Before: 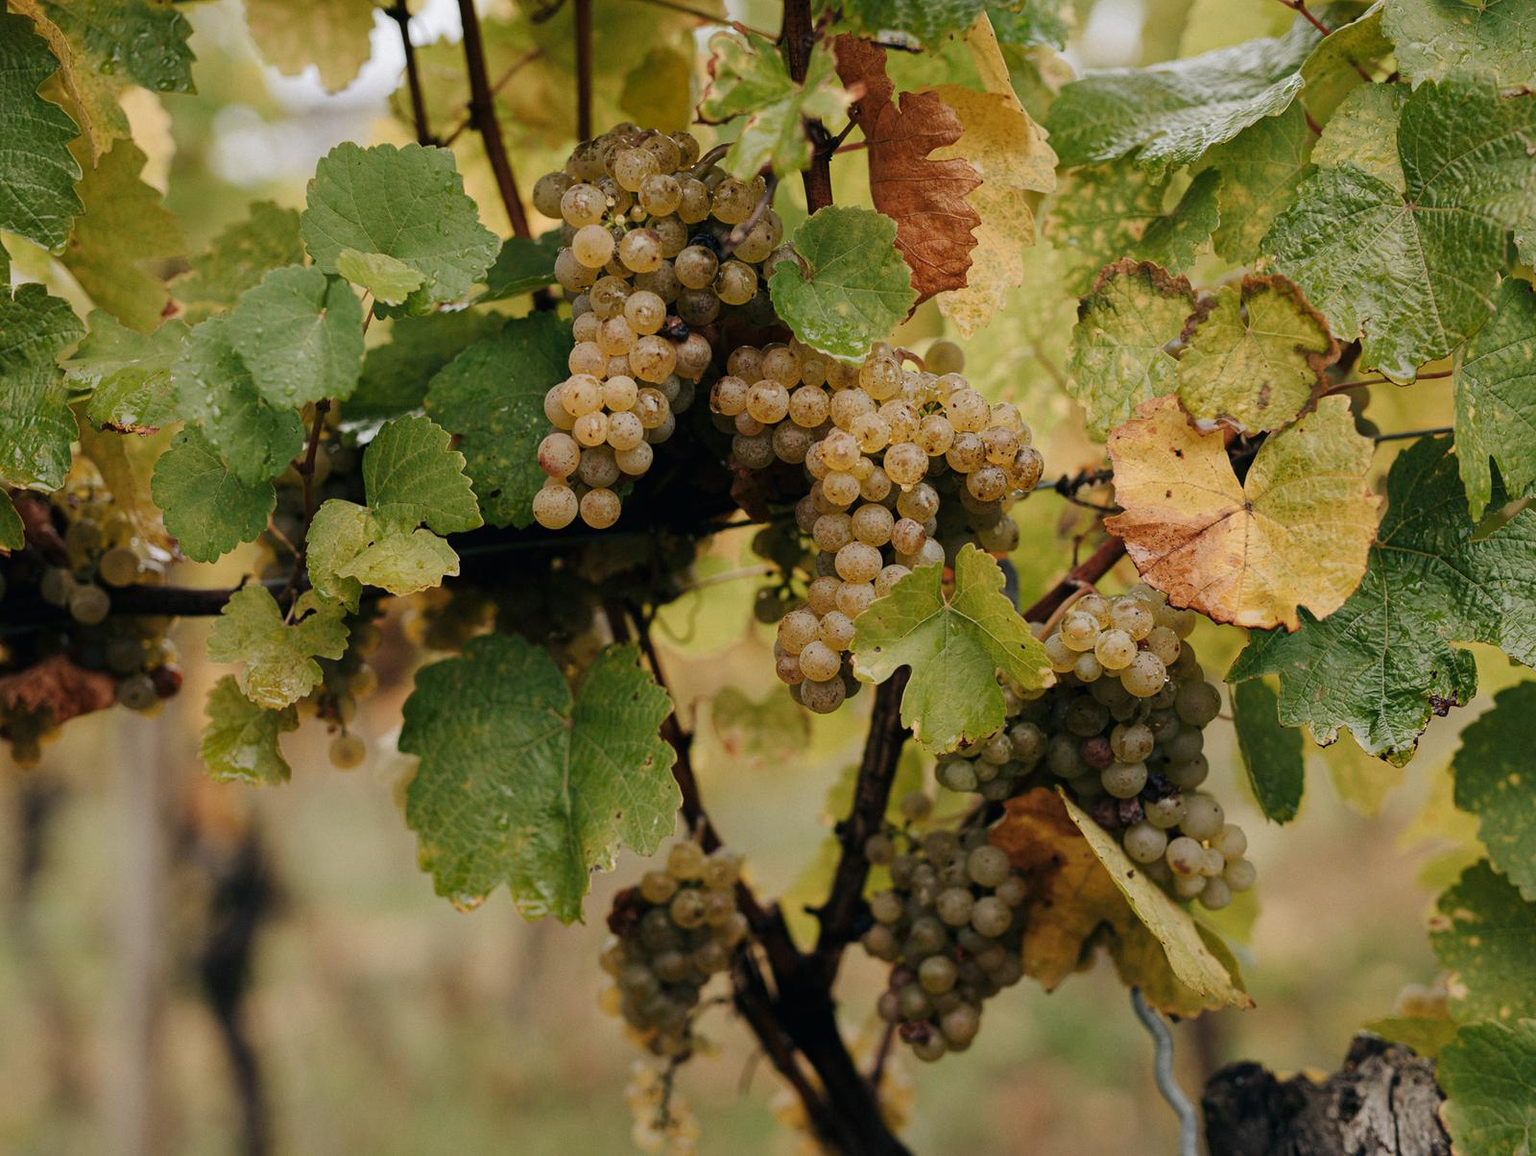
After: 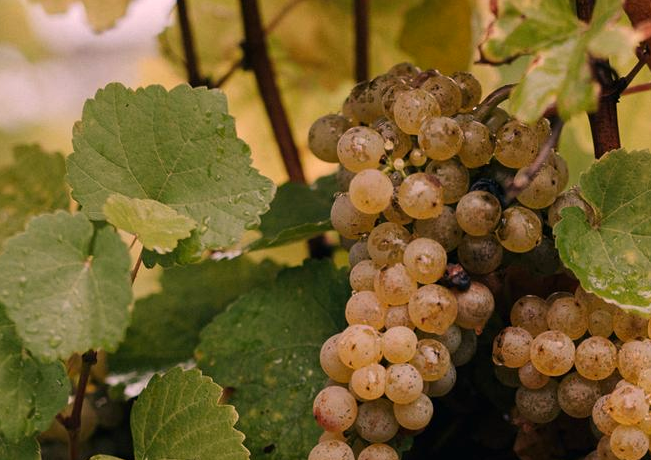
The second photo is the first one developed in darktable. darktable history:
crop: left 15.474%, top 5.43%, right 43.832%, bottom 56.285%
color correction: highlights a* 14.49, highlights b* 4.68
